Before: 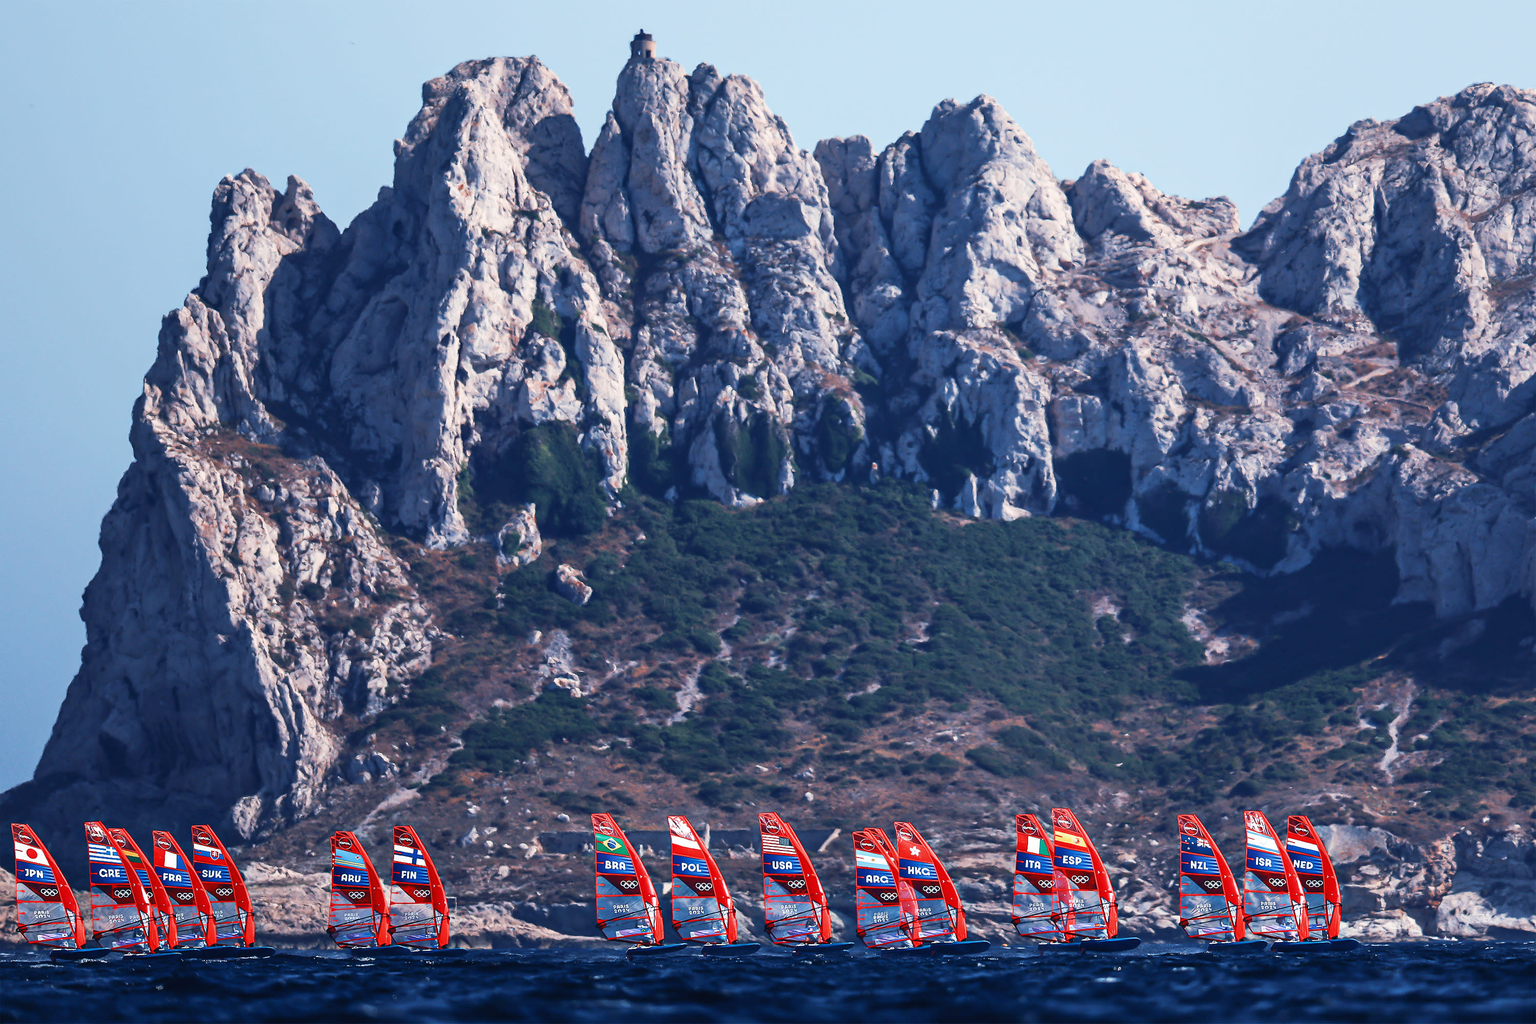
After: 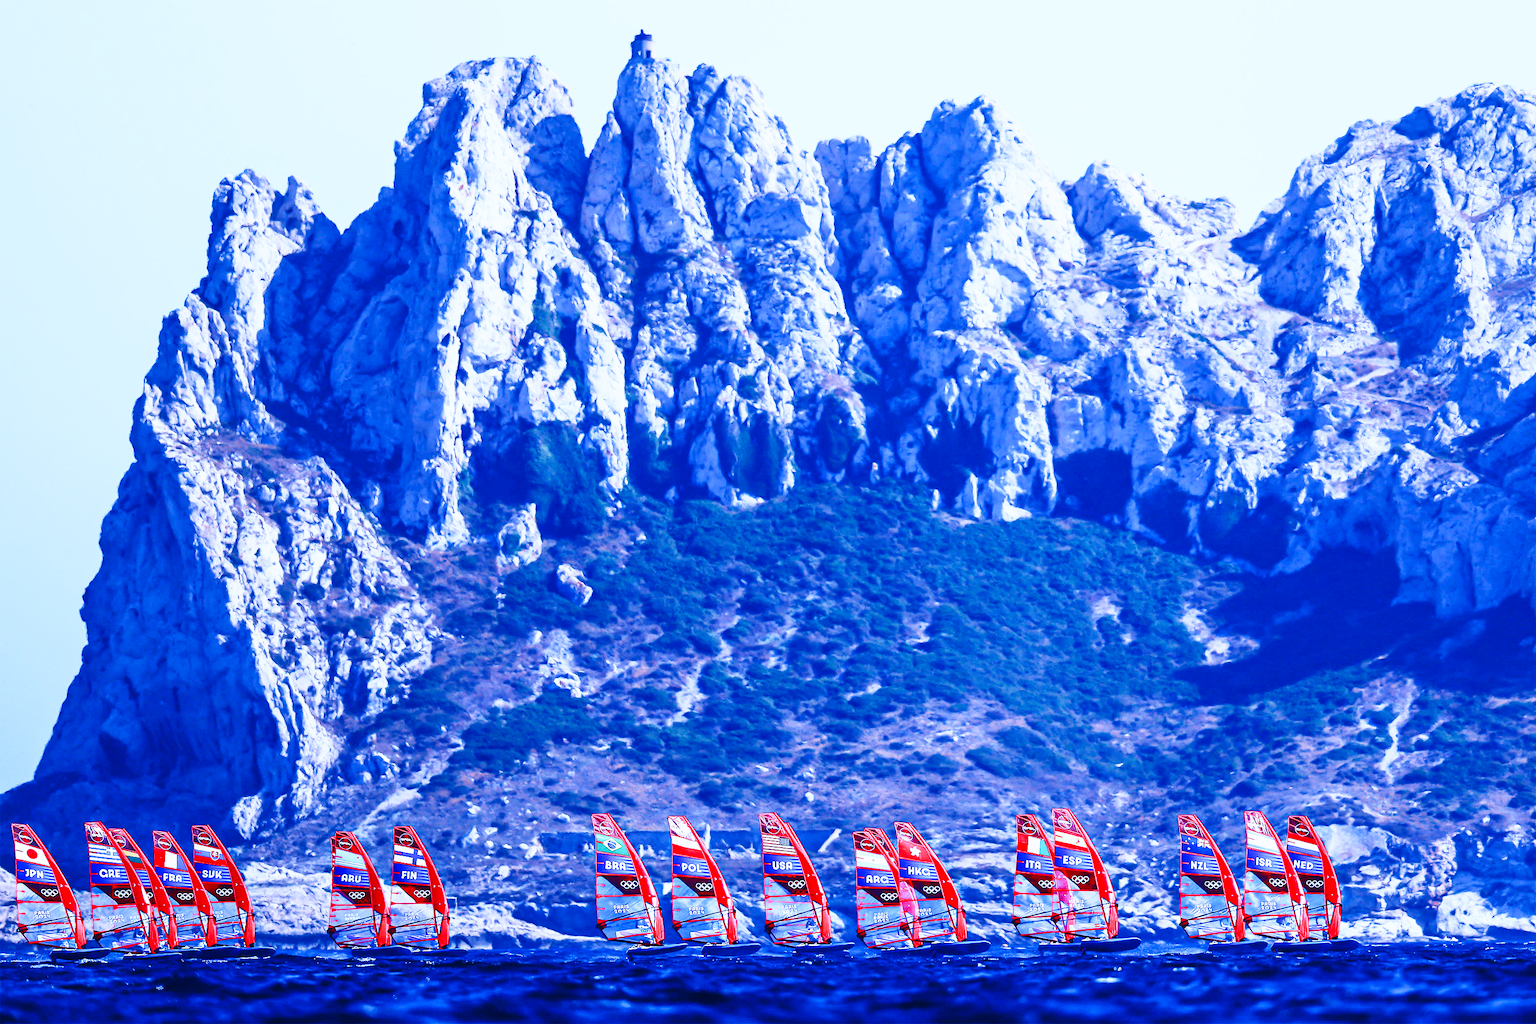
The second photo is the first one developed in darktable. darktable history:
contrast brightness saturation: contrast -0.02, brightness -0.01, saturation 0.03
white balance: red 0.766, blue 1.537
base curve: curves: ch0 [(0, 0.003) (0.001, 0.002) (0.006, 0.004) (0.02, 0.022) (0.048, 0.086) (0.094, 0.234) (0.162, 0.431) (0.258, 0.629) (0.385, 0.8) (0.548, 0.918) (0.751, 0.988) (1, 1)], preserve colors none
